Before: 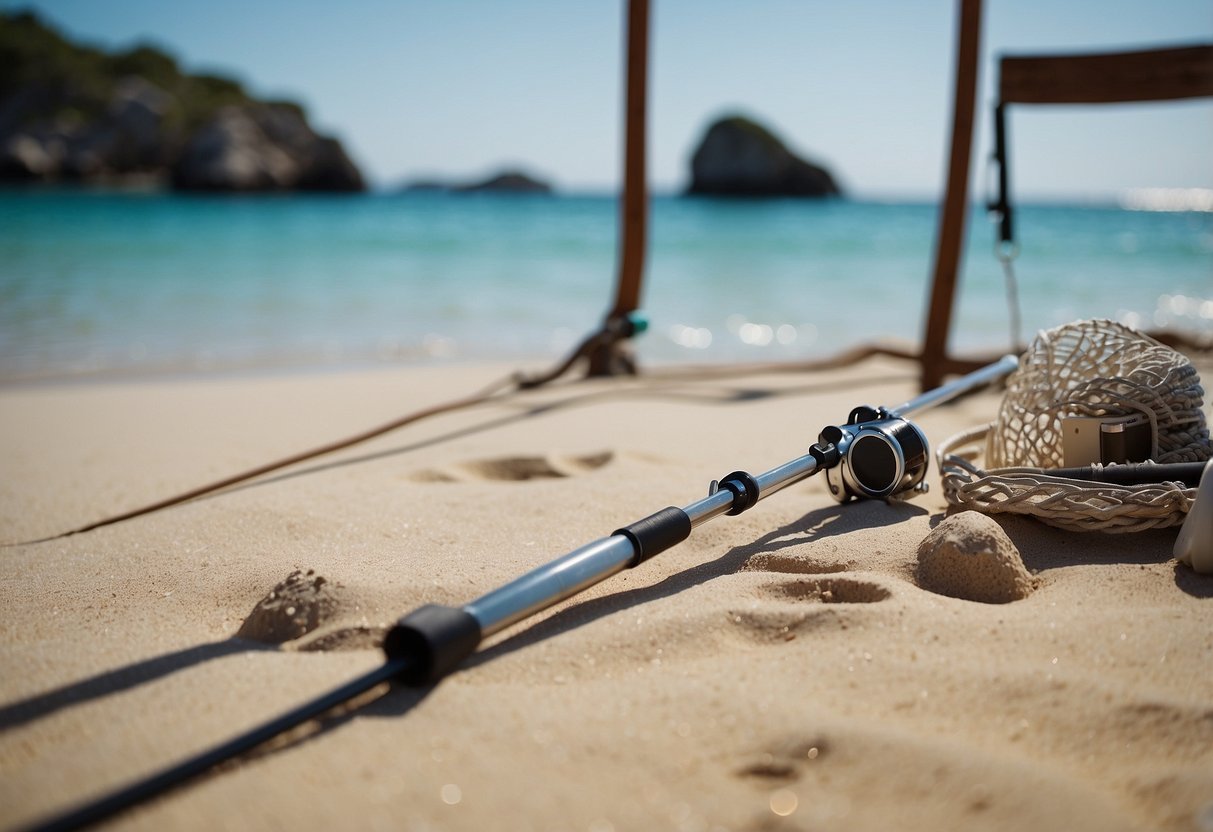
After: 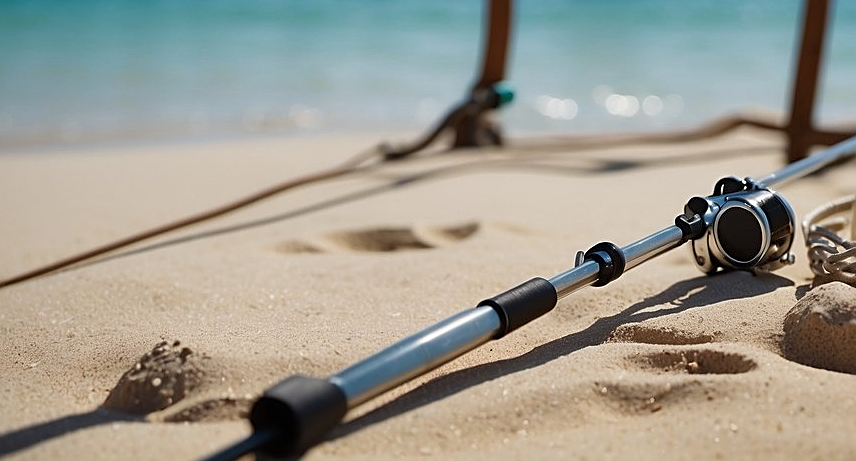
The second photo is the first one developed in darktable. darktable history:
crop: left 11.118%, top 27.576%, right 18.301%, bottom 16.98%
color zones: curves: ch0 [(0, 0.5) (0.143, 0.5) (0.286, 0.5) (0.429, 0.495) (0.571, 0.437) (0.714, 0.44) (0.857, 0.496) (1, 0.5)]
sharpen: on, module defaults
base curve: preserve colors none
shadows and highlights: shadows 36.66, highlights -28.13, soften with gaussian
